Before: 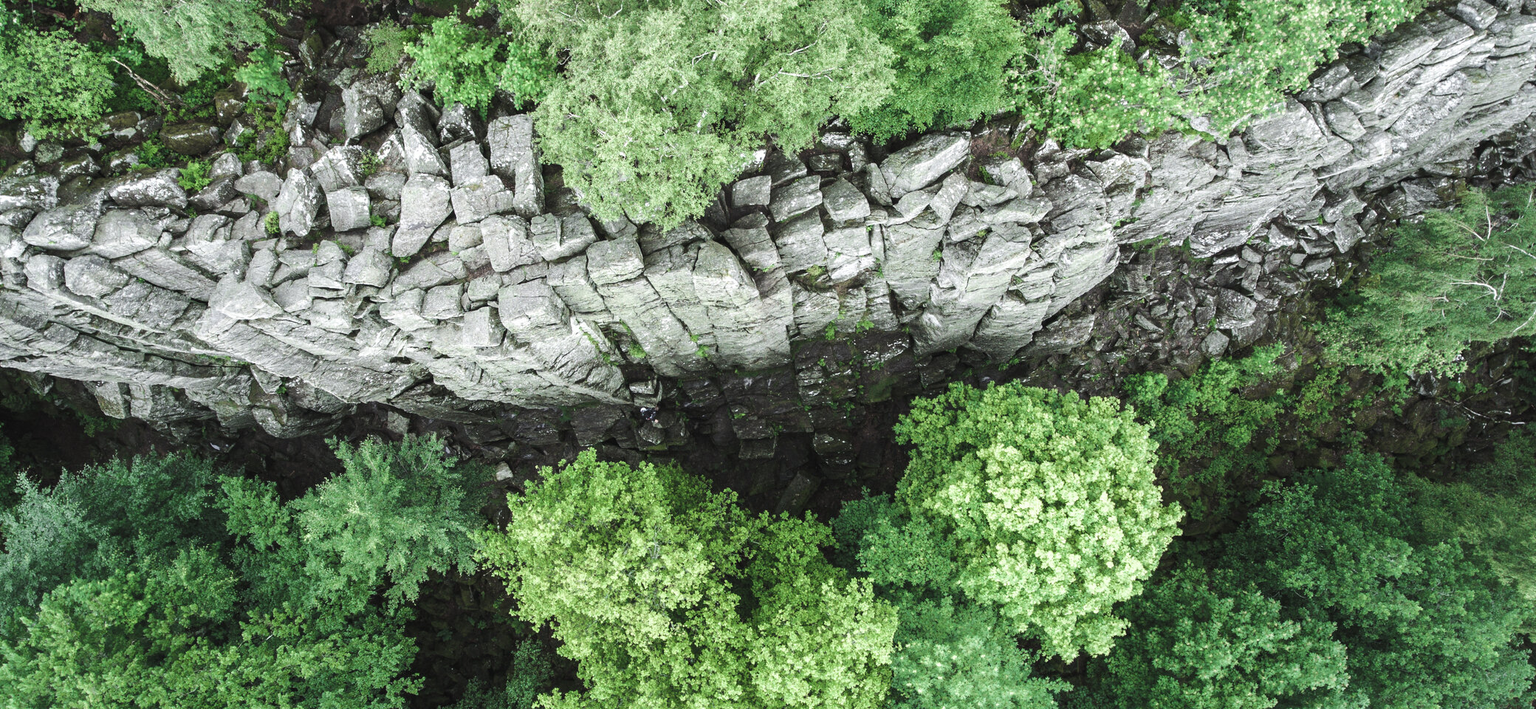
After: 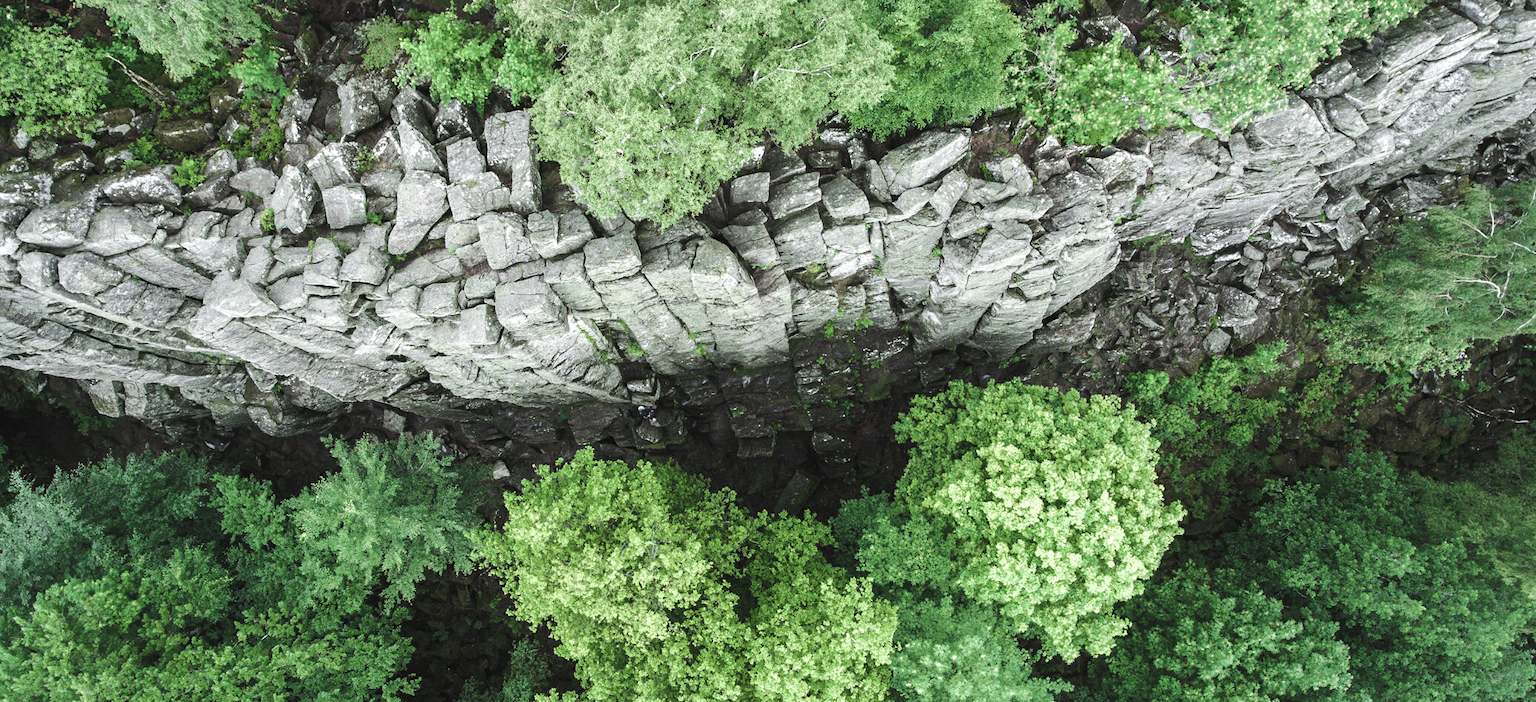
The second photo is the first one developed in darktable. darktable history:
crop: left 0.472%, top 0.71%, right 0.16%, bottom 0.777%
